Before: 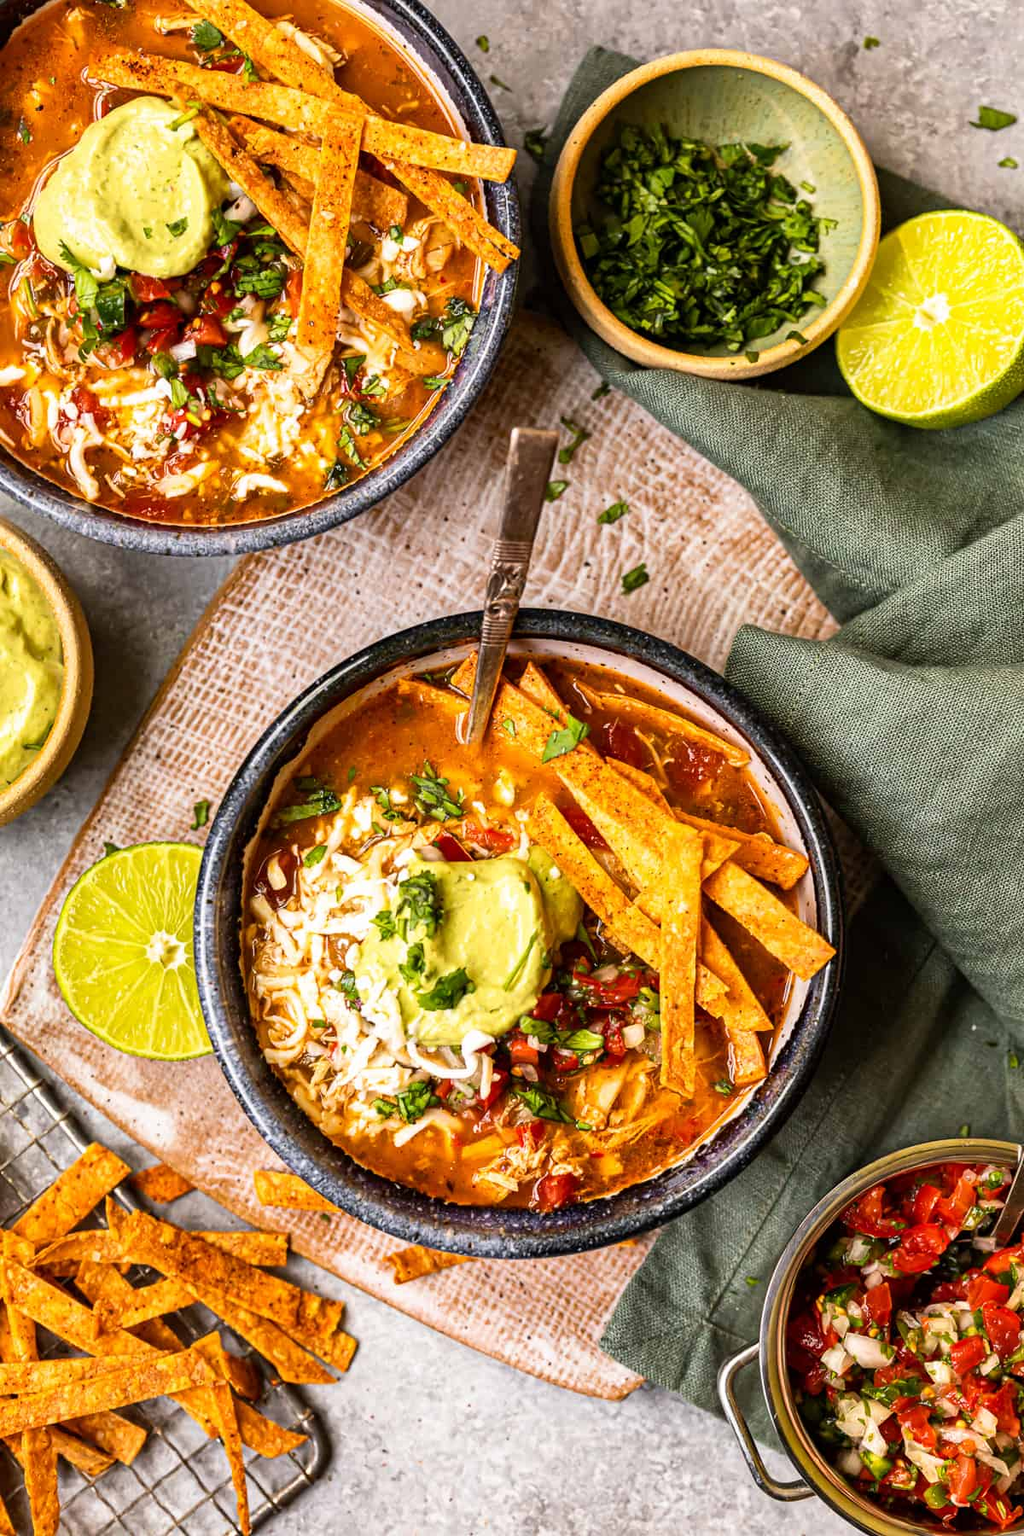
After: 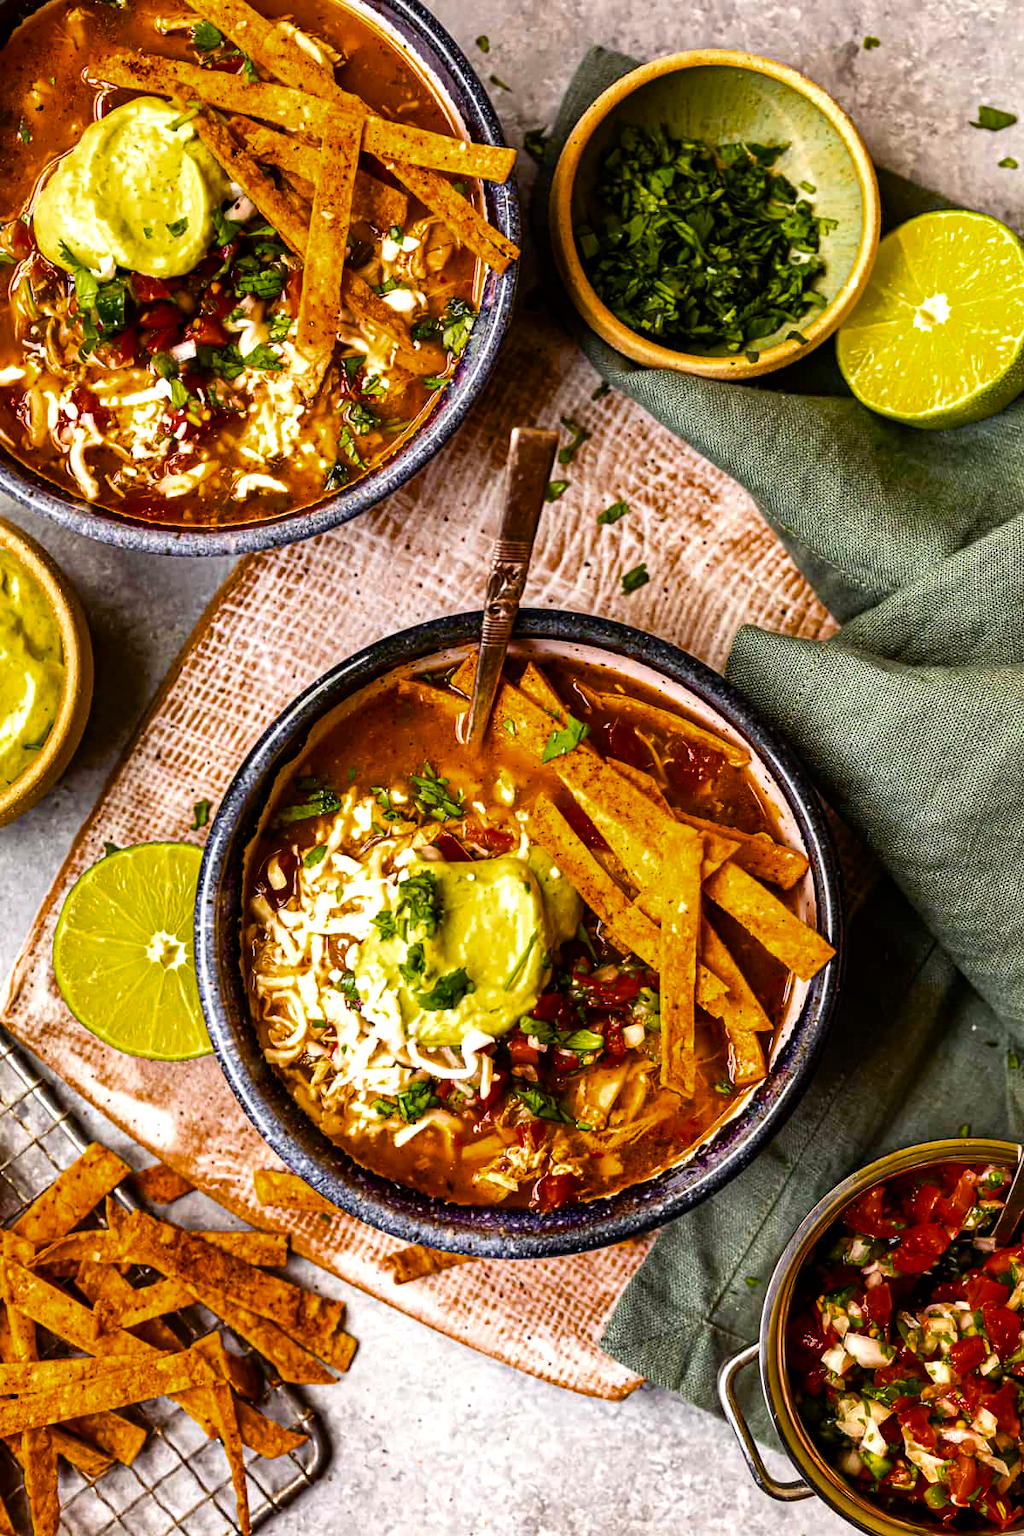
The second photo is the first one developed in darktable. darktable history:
color balance rgb: shadows lift › chroma 3.241%, shadows lift › hue 281.55°, linear chroma grading › global chroma -15.988%, perceptual saturation grading › global saturation 37.294%, perceptual saturation grading › shadows 35.113%, global vibrance 6.604%, contrast 12.089%, saturation formula JzAzBz (2021)
